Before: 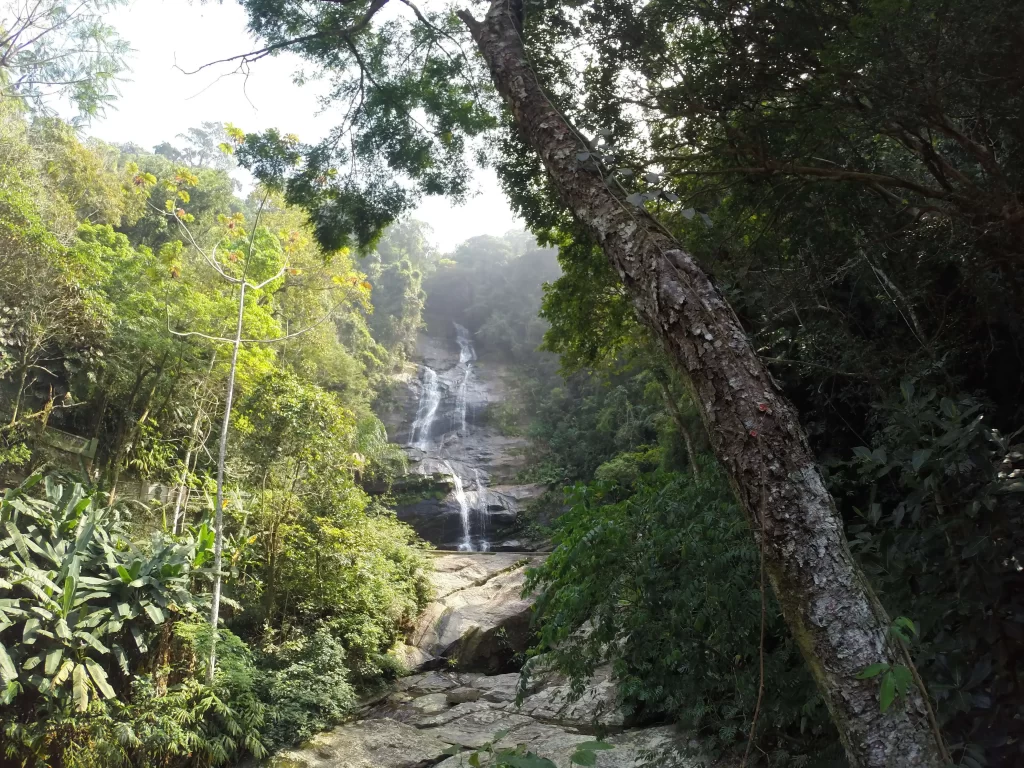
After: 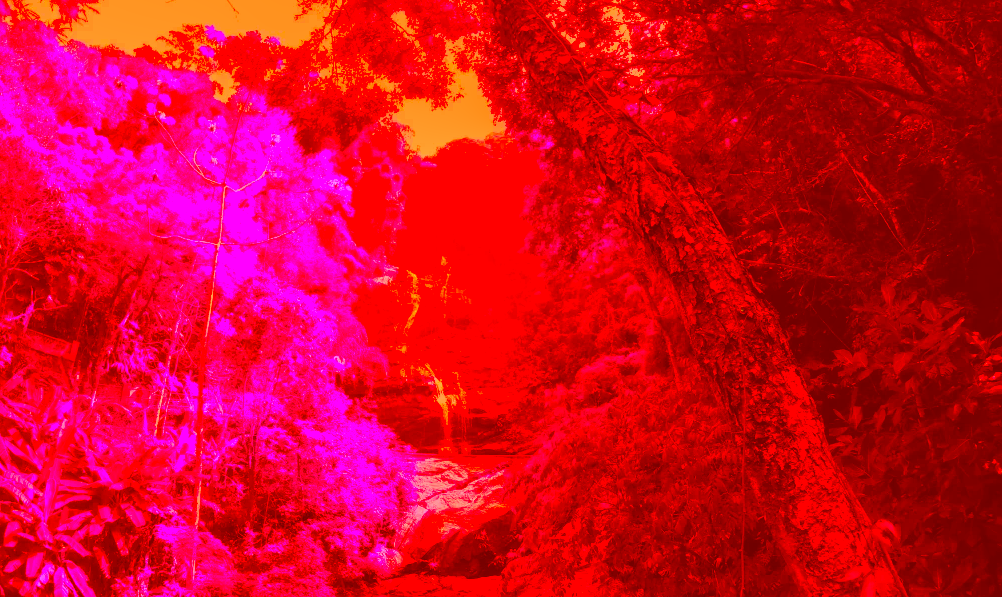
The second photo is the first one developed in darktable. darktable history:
base curve: curves: ch0 [(0, 0) (0.303, 0.277) (1, 1)], preserve colors none
crop and rotate: left 1.864%, top 12.682%, right 0.228%, bottom 9.531%
color correction: highlights a* -39.42, highlights b* -39.28, shadows a* -39.83, shadows b* -39.86, saturation -2.98
exposure: exposure 0.2 EV, compensate highlight preservation false
local contrast: detail 144%
